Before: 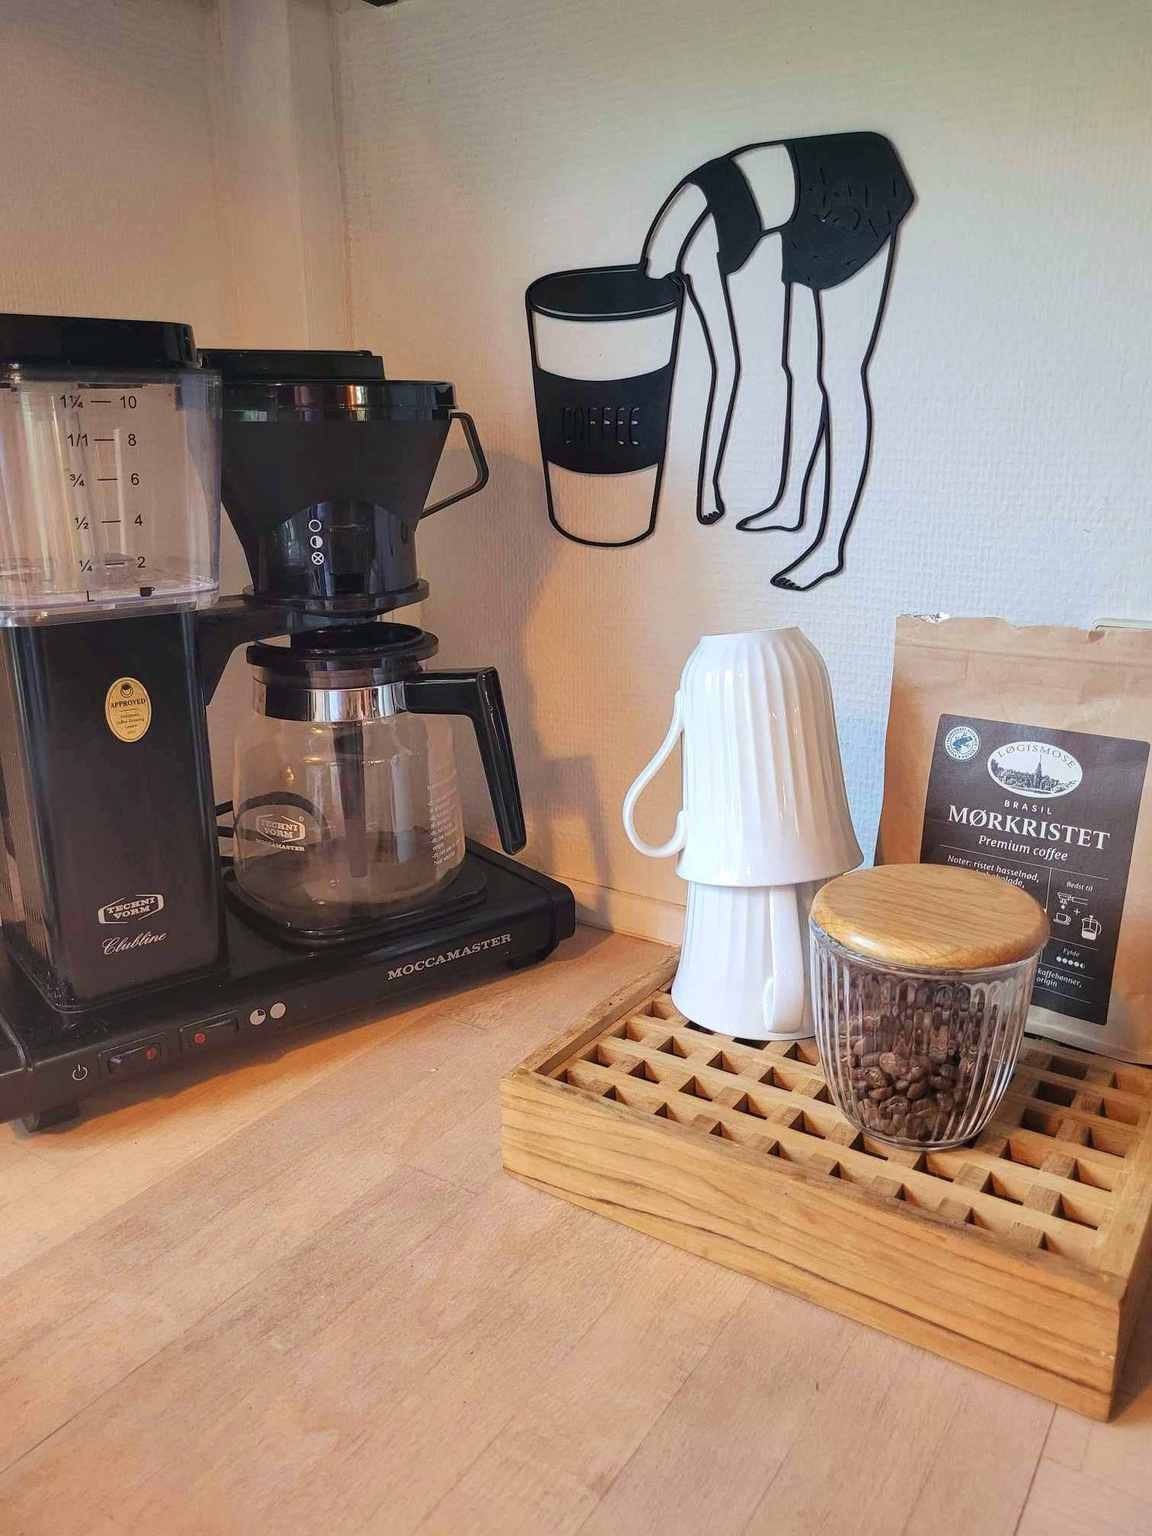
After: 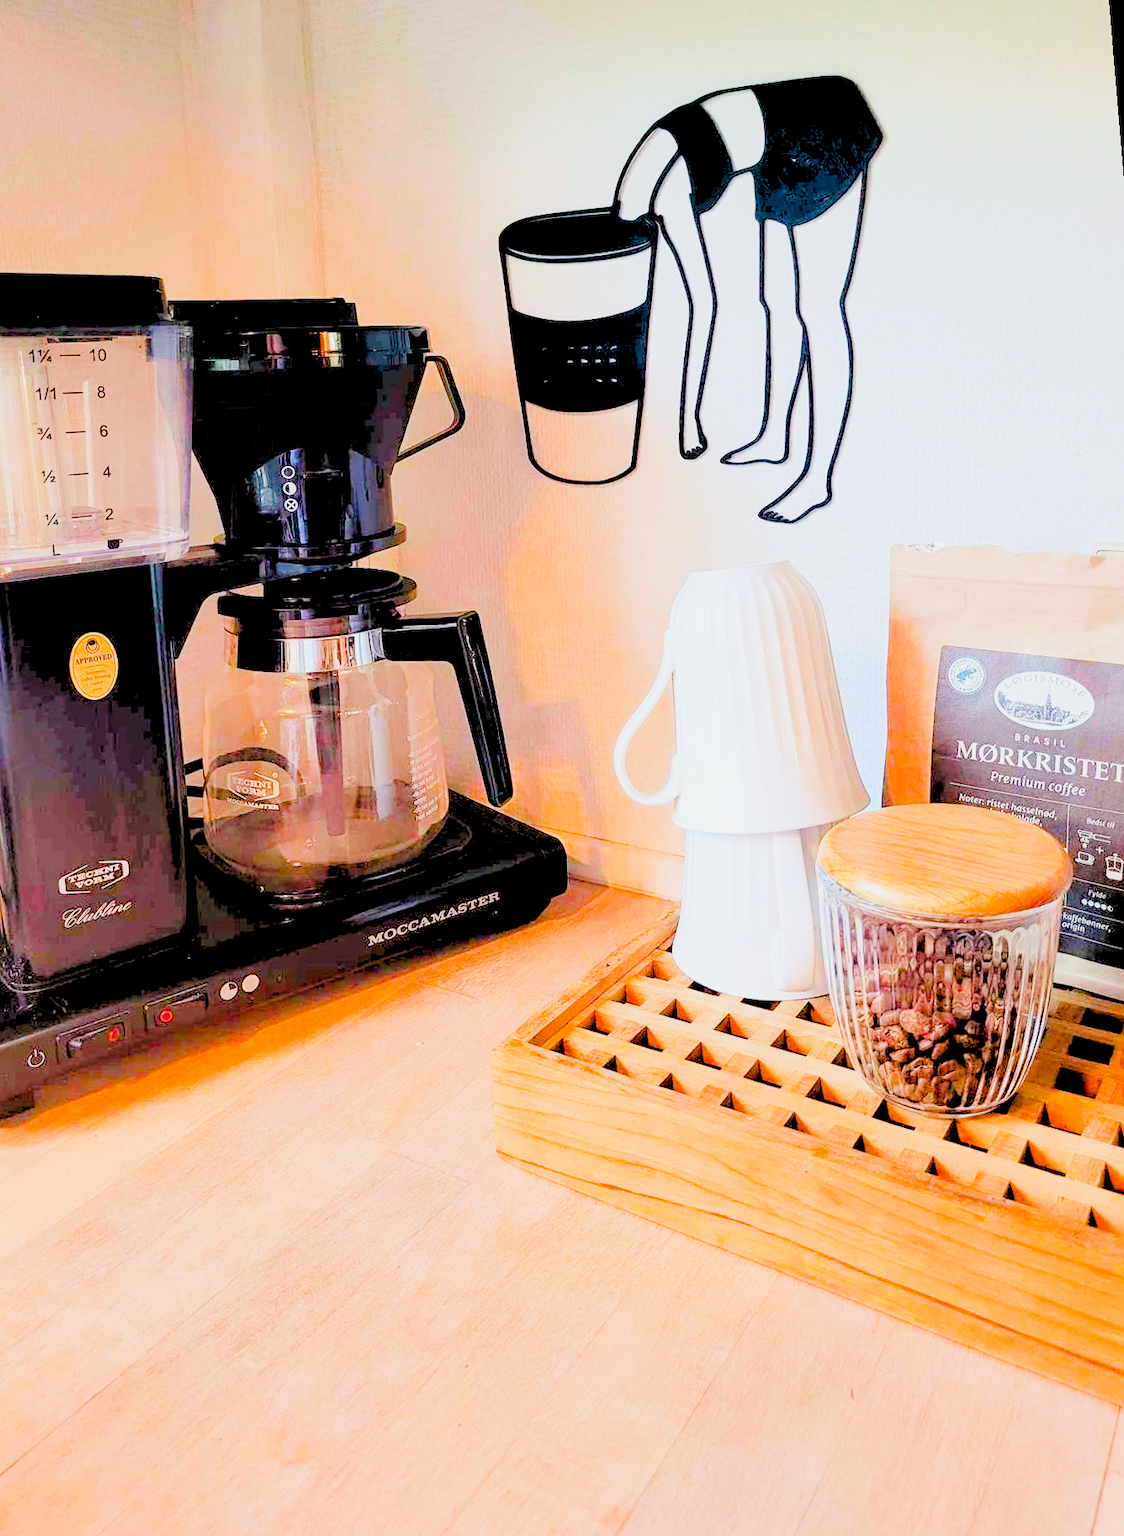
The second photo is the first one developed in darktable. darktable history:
rotate and perspective: rotation -1.68°, lens shift (vertical) -0.146, crop left 0.049, crop right 0.912, crop top 0.032, crop bottom 0.96
exposure: black level correction 0.011, exposure 1.088 EV, compensate exposure bias true, compensate highlight preservation false
sigmoid: contrast 1.54, target black 0
rgb levels: levels [[0.027, 0.429, 0.996], [0, 0.5, 1], [0, 0.5, 1]]
color balance rgb: perceptual saturation grading › global saturation 30%
contrast brightness saturation: contrast 0.04, saturation 0.16
